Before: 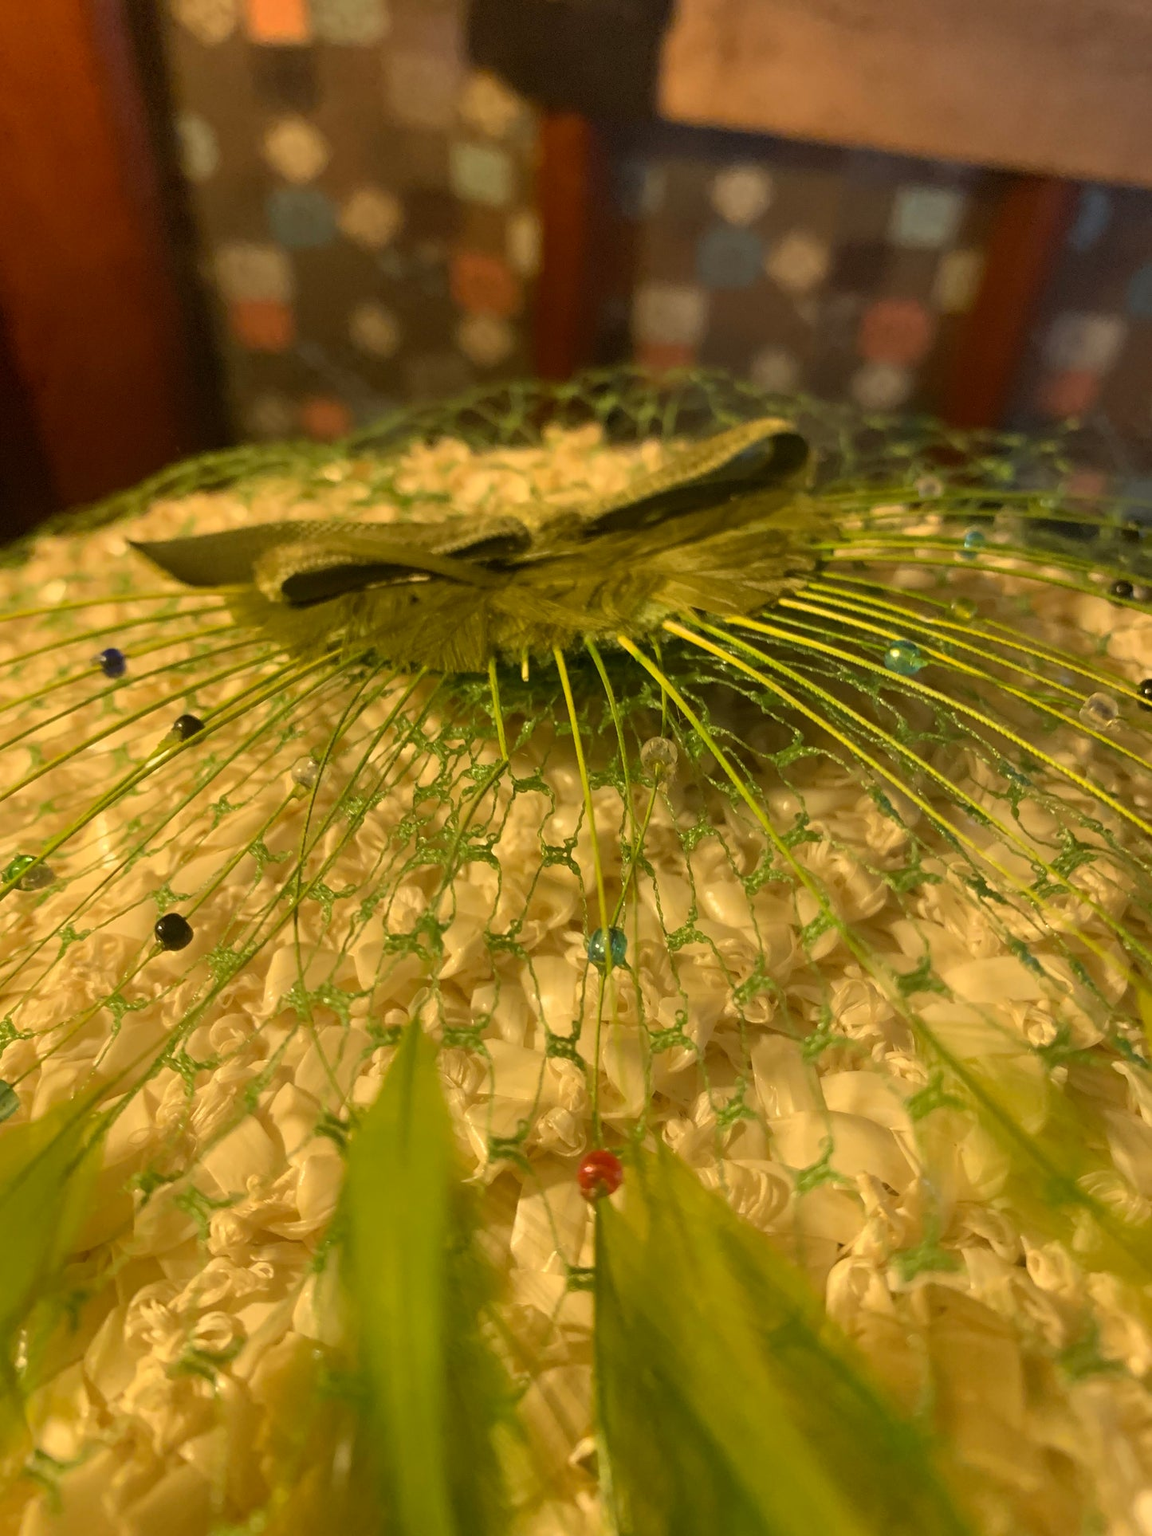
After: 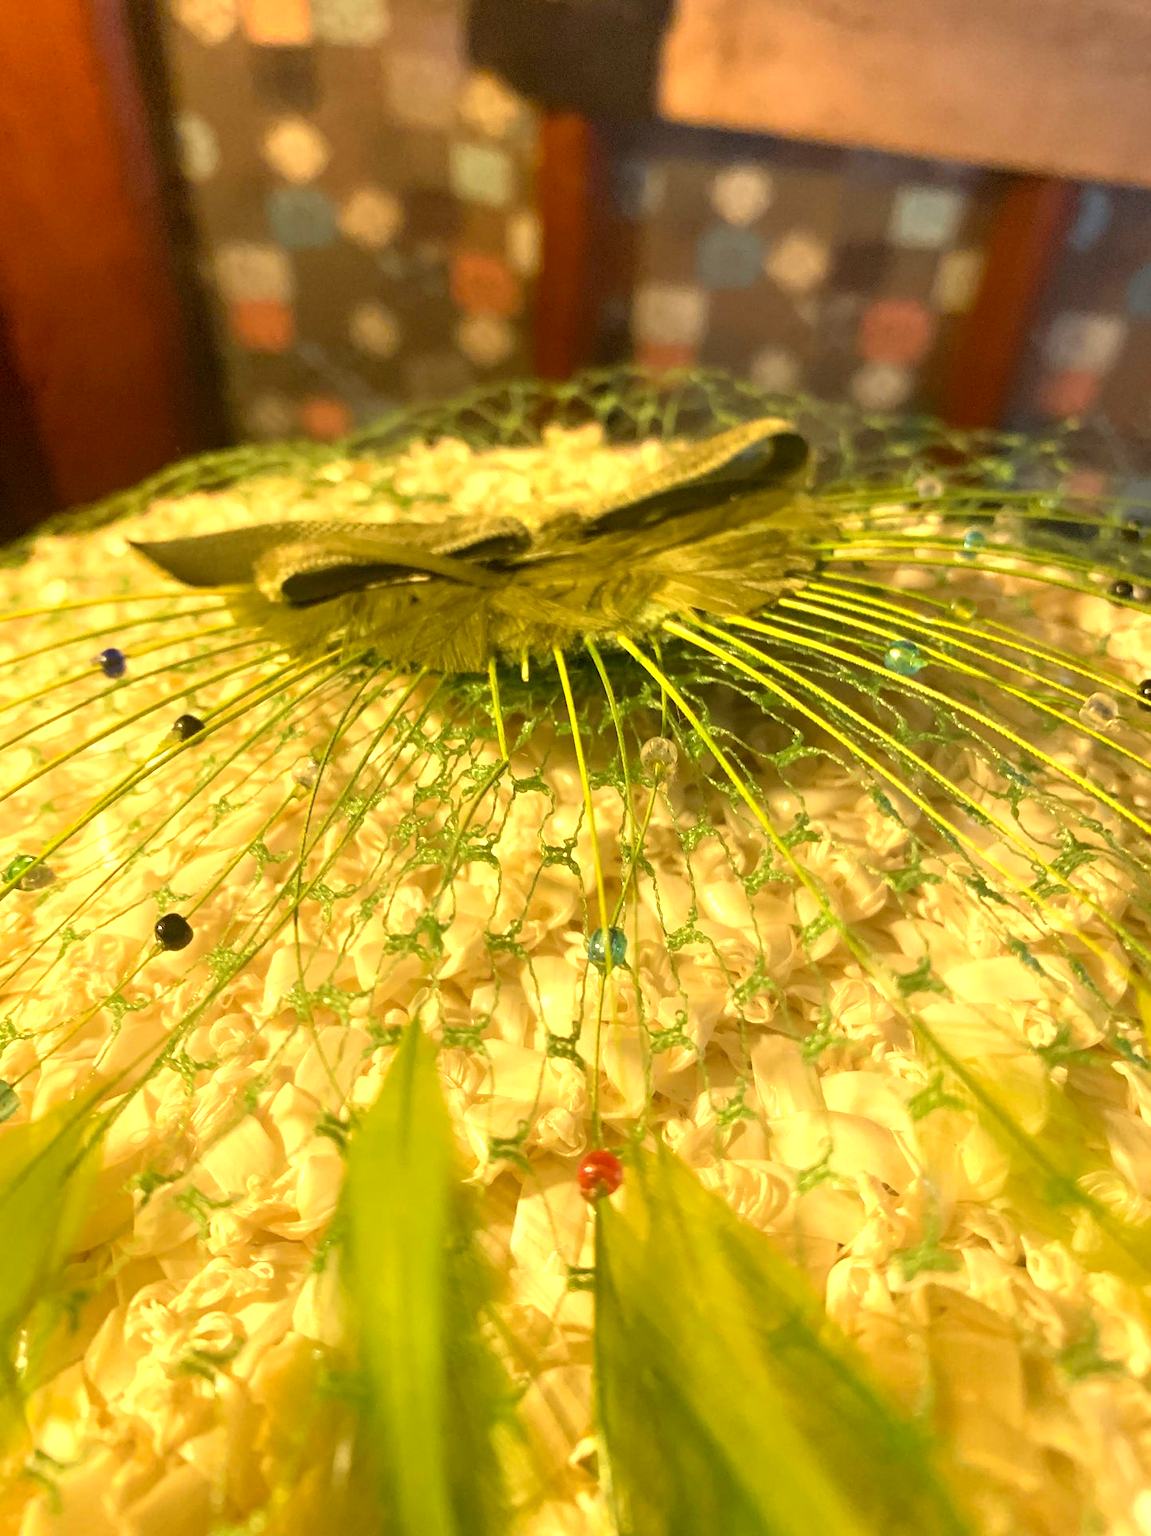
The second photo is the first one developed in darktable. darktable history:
exposure: black level correction 0.001, exposure 1.04 EV, compensate highlight preservation false
tone equalizer: on, module defaults
